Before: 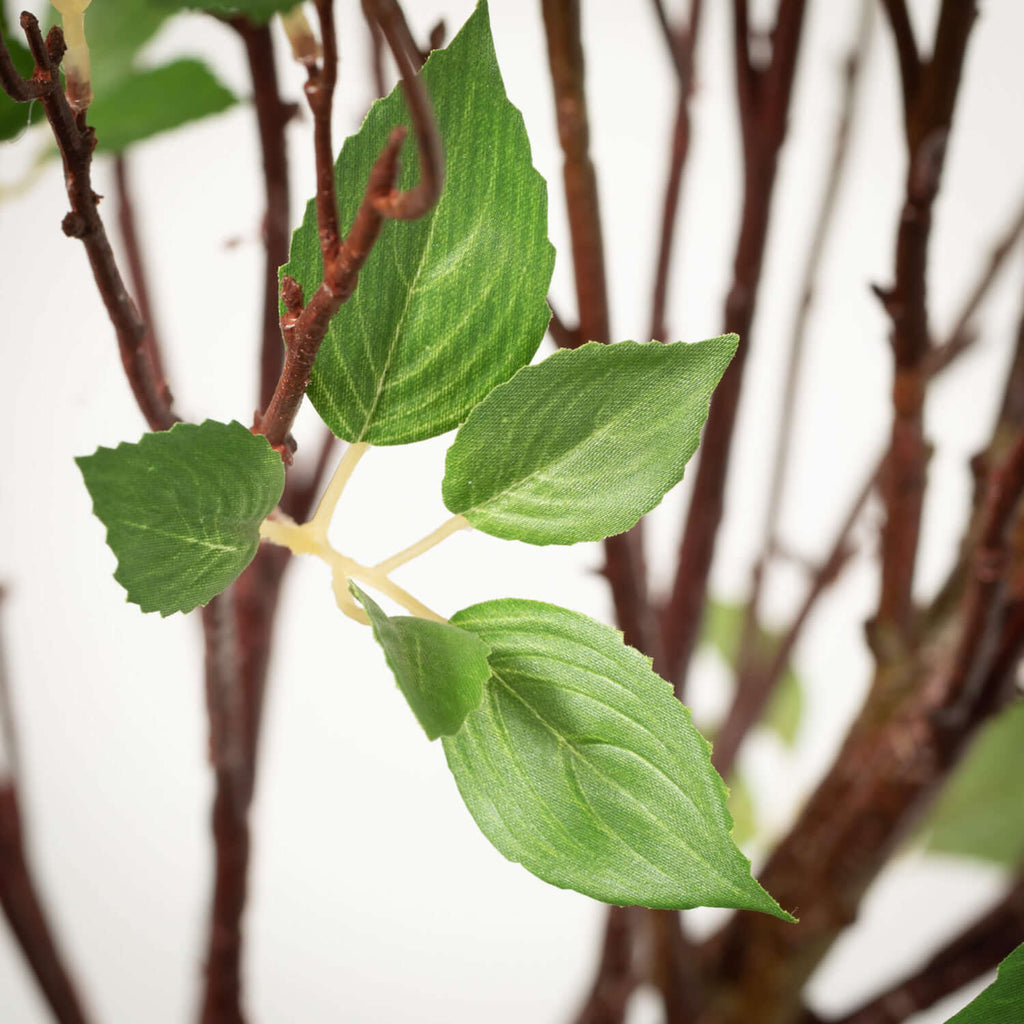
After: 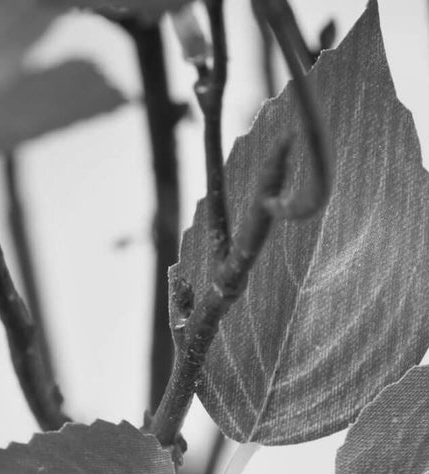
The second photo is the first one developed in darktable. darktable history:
crop and rotate: left 10.817%, top 0.062%, right 47.194%, bottom 53.626%
shadows and highlights: soften with gaussian
monochrome: a 26.22, b 42.67, size 0.8
